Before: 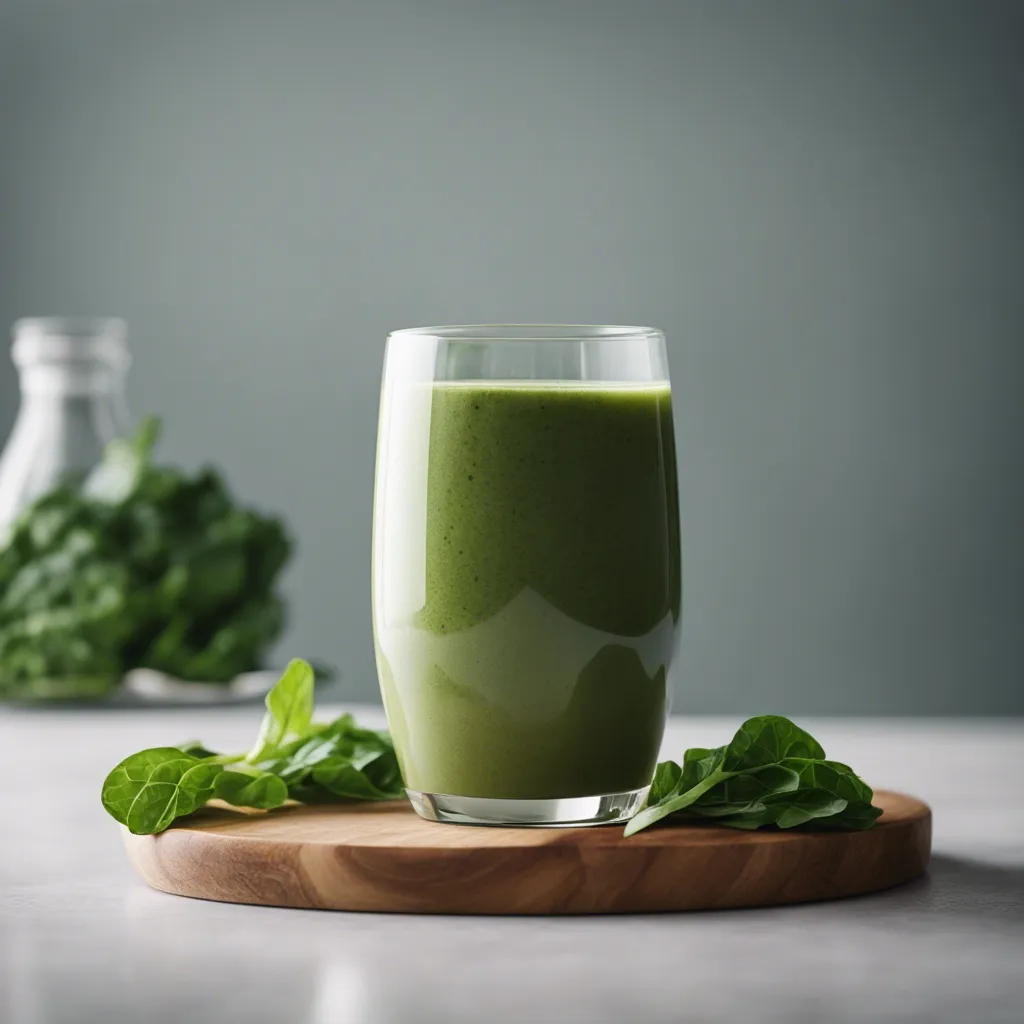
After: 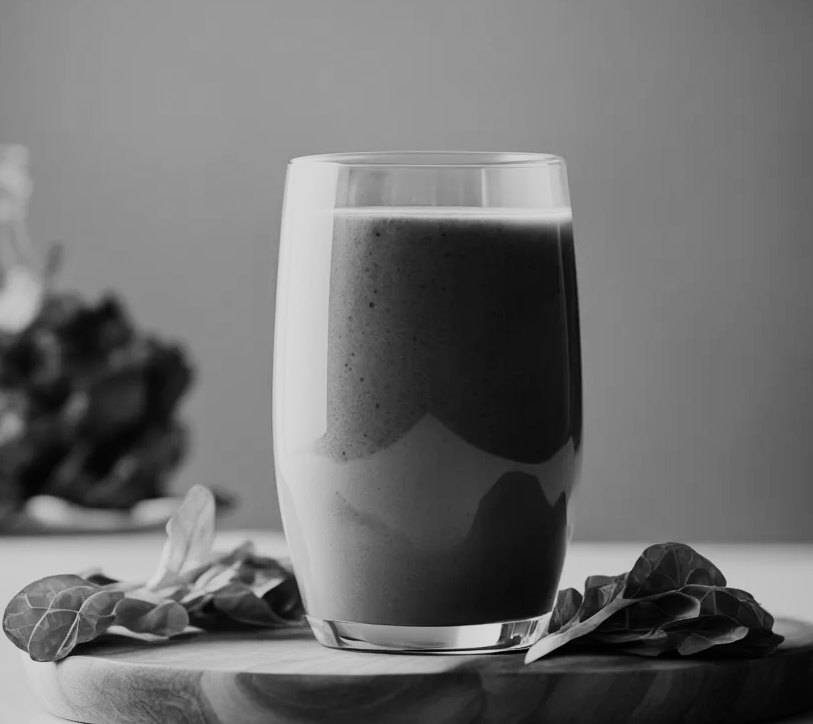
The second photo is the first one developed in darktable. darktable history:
crop: left 9.712%, top 16.928%, right 10.845%, bottom 12.332%
sigmoid: skew -0.2, preserve hue 0%, red attenuation 0.1, red rotation 0.035, green attenuation 0.1, green rotation -0.017, blue attenuation 0.15, blue rotation -0.052, base primaries Rec2020
exposure: compensate highlight preservation false
monochrome: a 32, b 64, size 2.3, highlights 1
